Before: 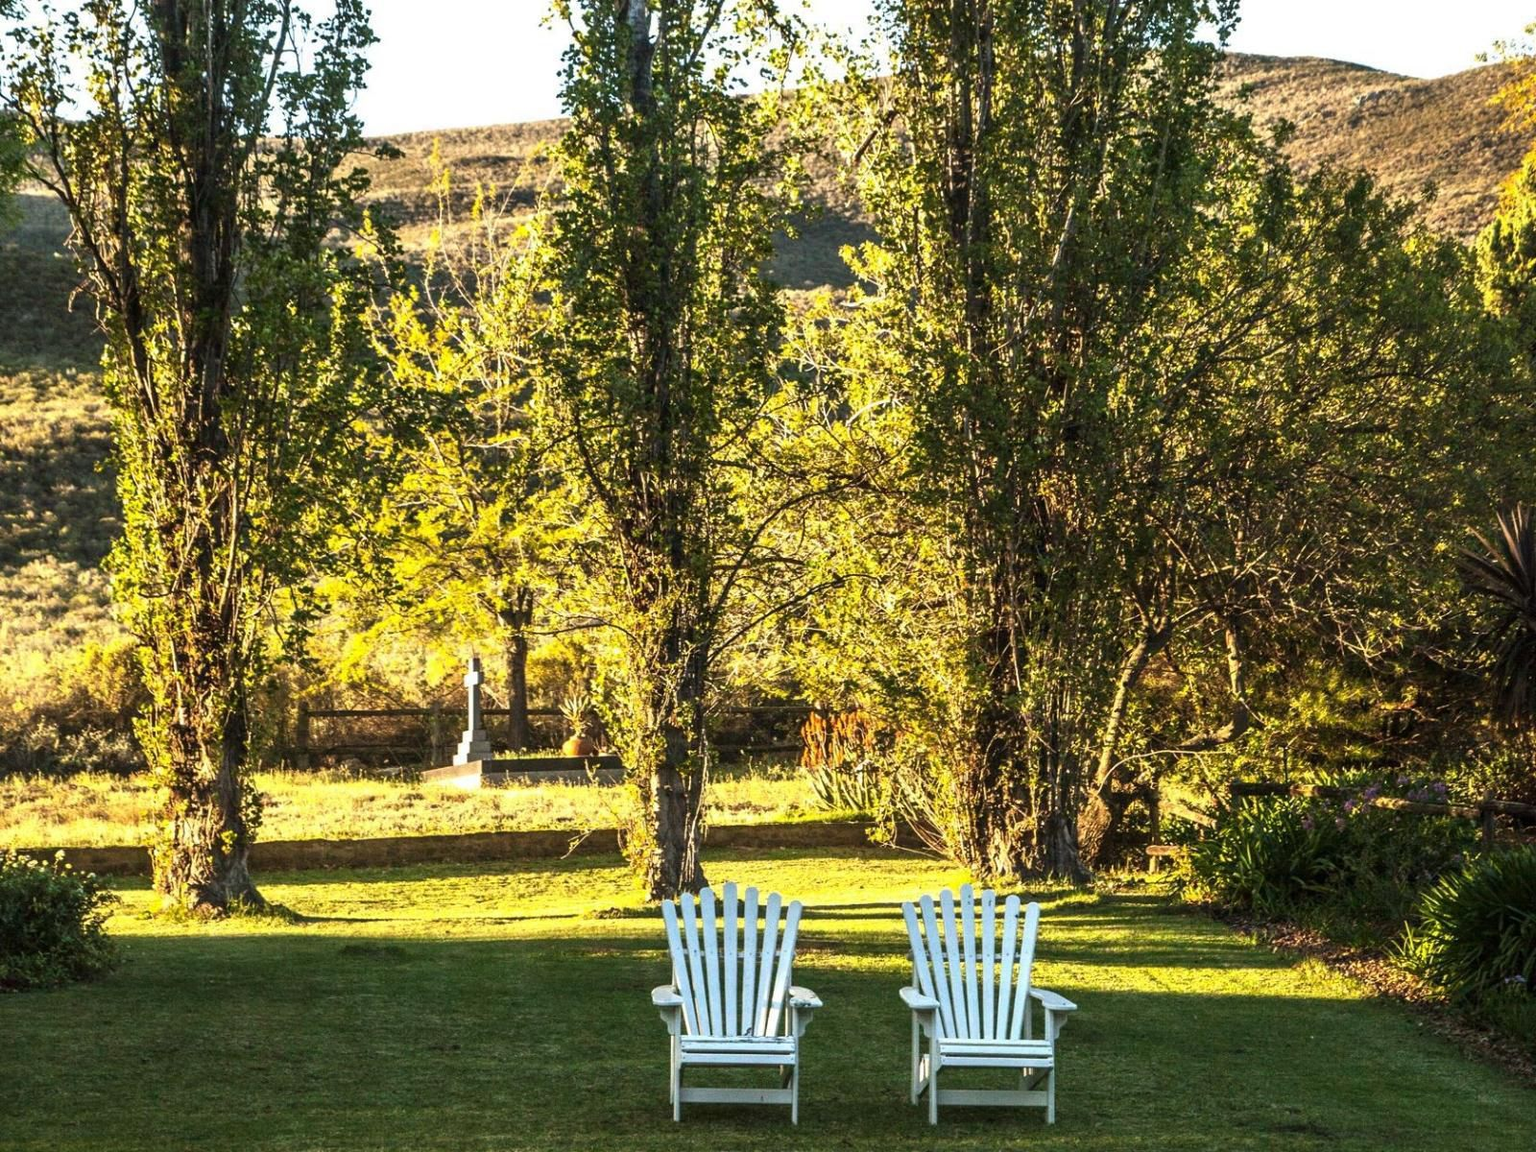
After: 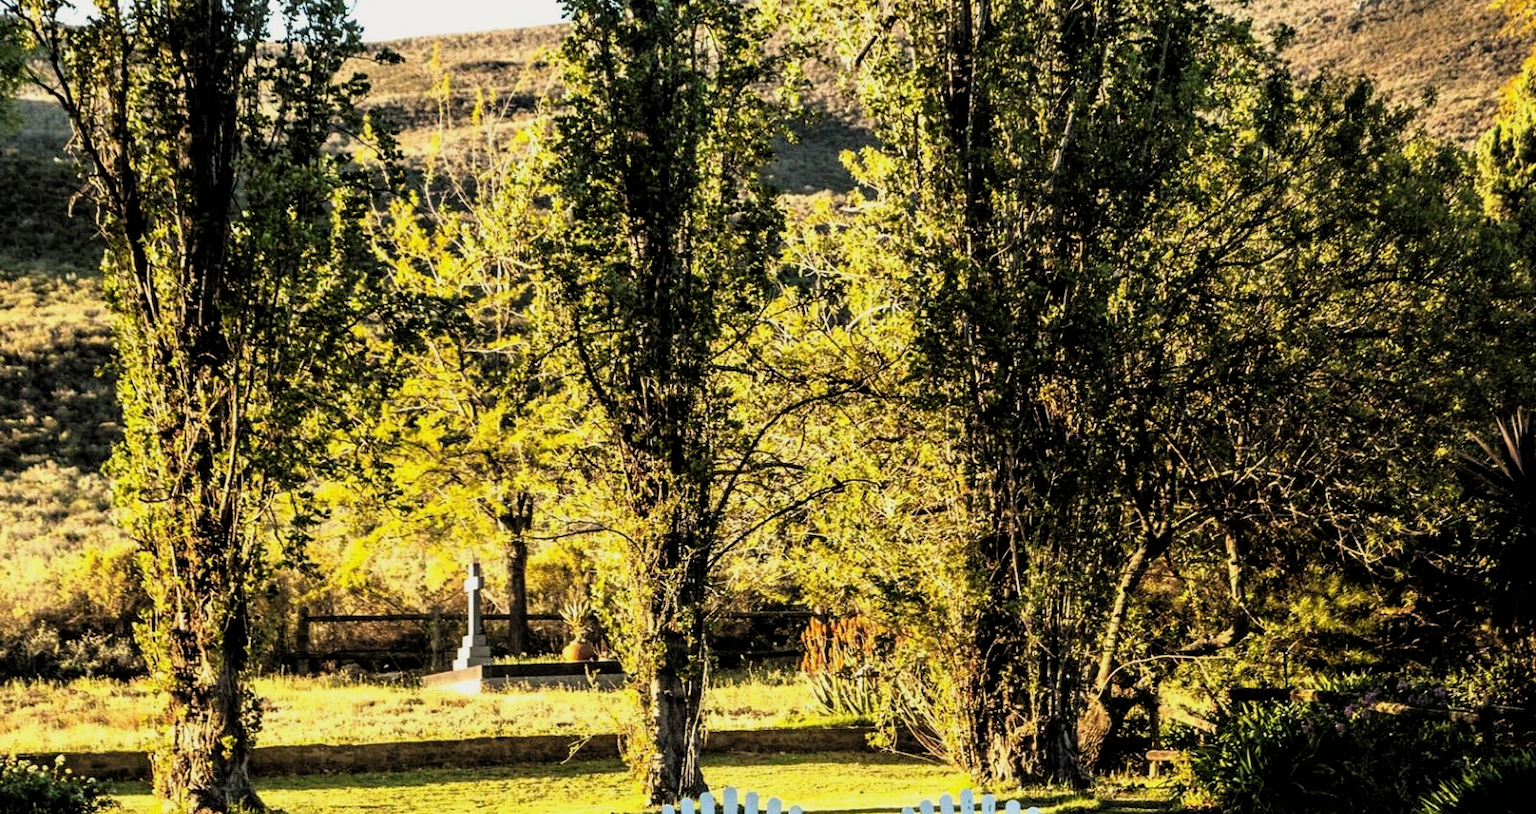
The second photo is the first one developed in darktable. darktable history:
fill light: on, module defaults
filmic rgb: black relative exposure -3.92 EV, white relative exposure 3.14 EV, hardness 2.87
white balance: red 1.009, blue 0.985
crop and rotate: top 8.293%, bottom 20.996%
